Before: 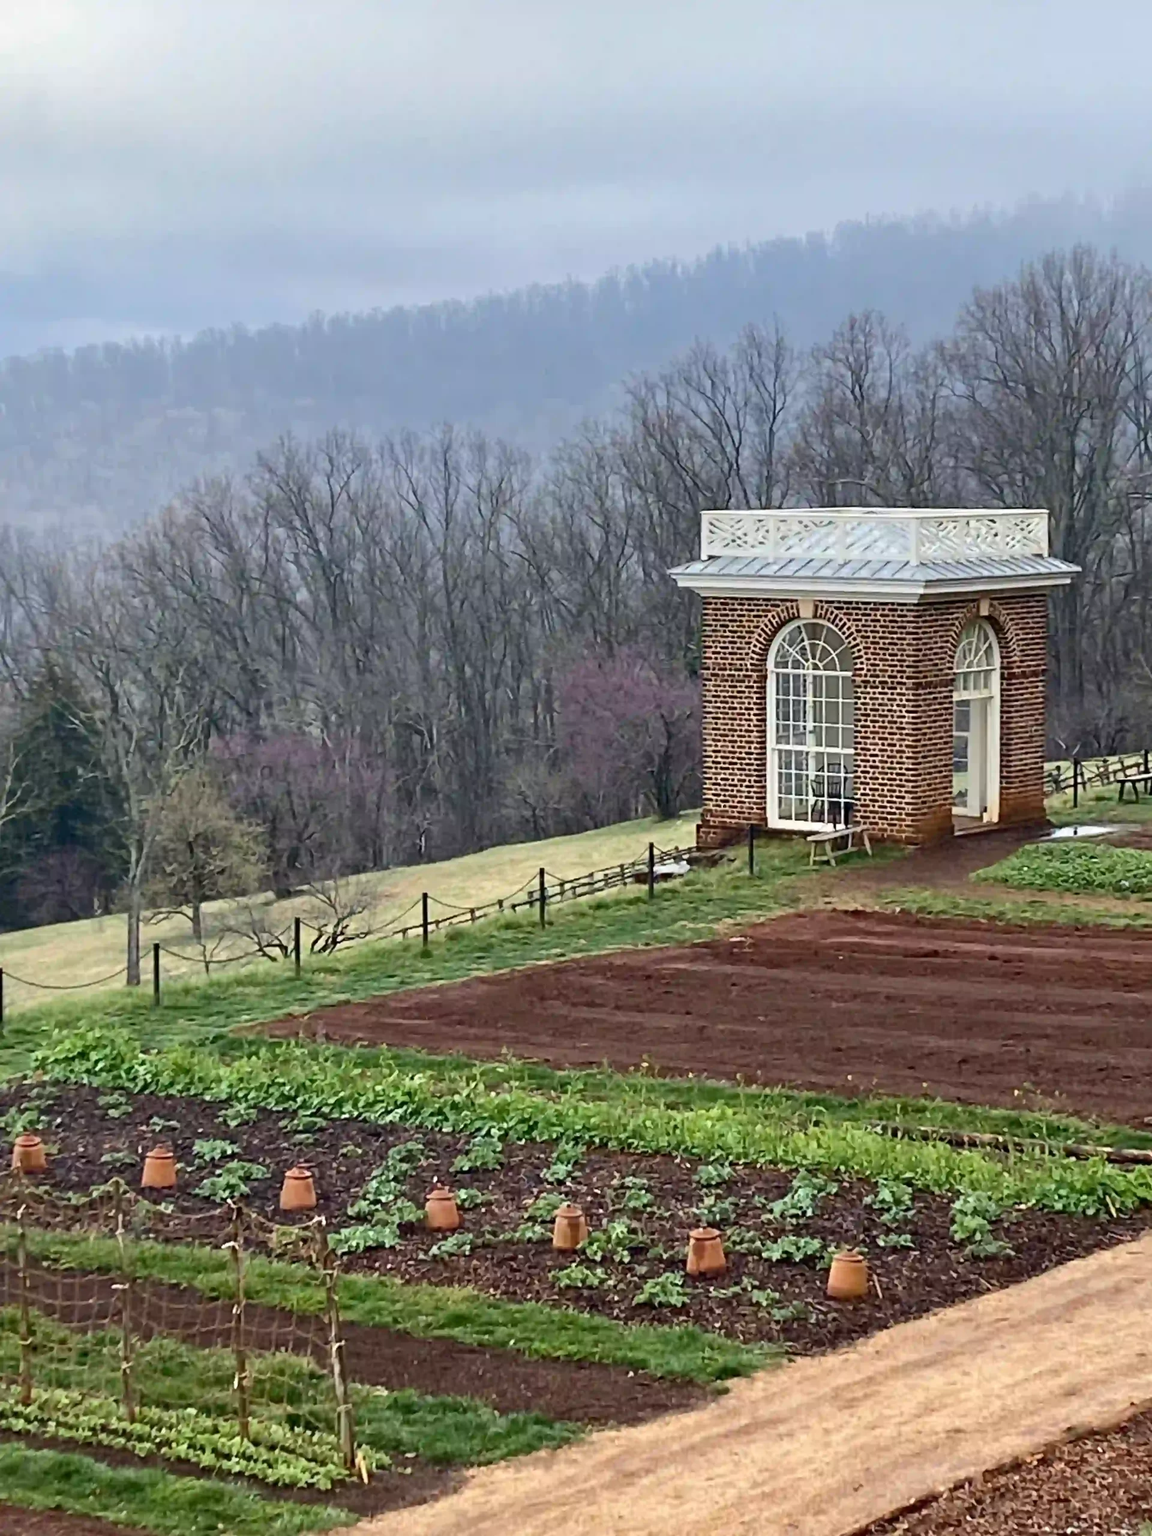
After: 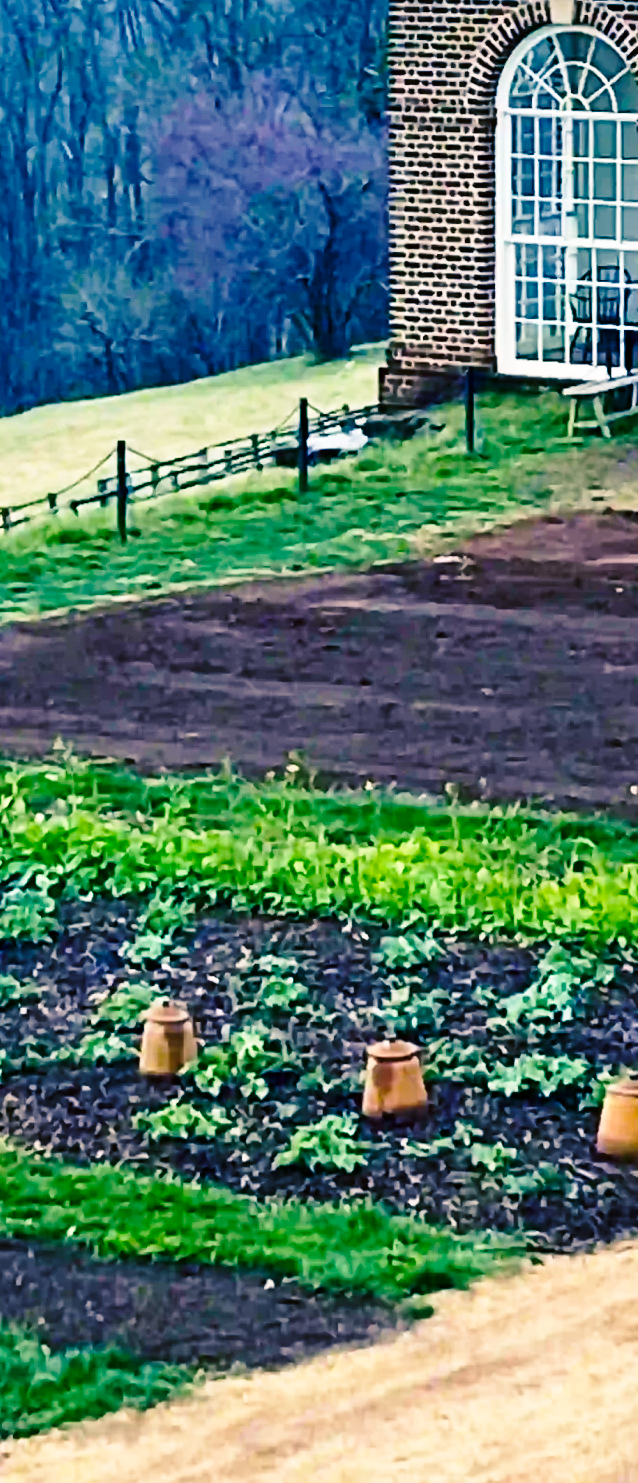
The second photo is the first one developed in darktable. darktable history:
crop: left 40.757%, top 39.312%, right 25.974%, bottom 2.734%
color balance rgb: shadows lift › luminance -41%, shadows lift › chroma 14.21%, shadows lift › hue 258.12°, power › luminance -7.86%, power › chroma 2.297%, power › hue 222.98°, linear chroma grading › global chroma 15.332%, perceptual saturation grading › global saturation 19.307%, global vibrance 20%
base curve: curves: ch0 [(0, 0) (0.028, 0.03) (0.121, 0.232) (0.46, 0.748) (0.859, 0.968) (1, 1)], preserve colors none
